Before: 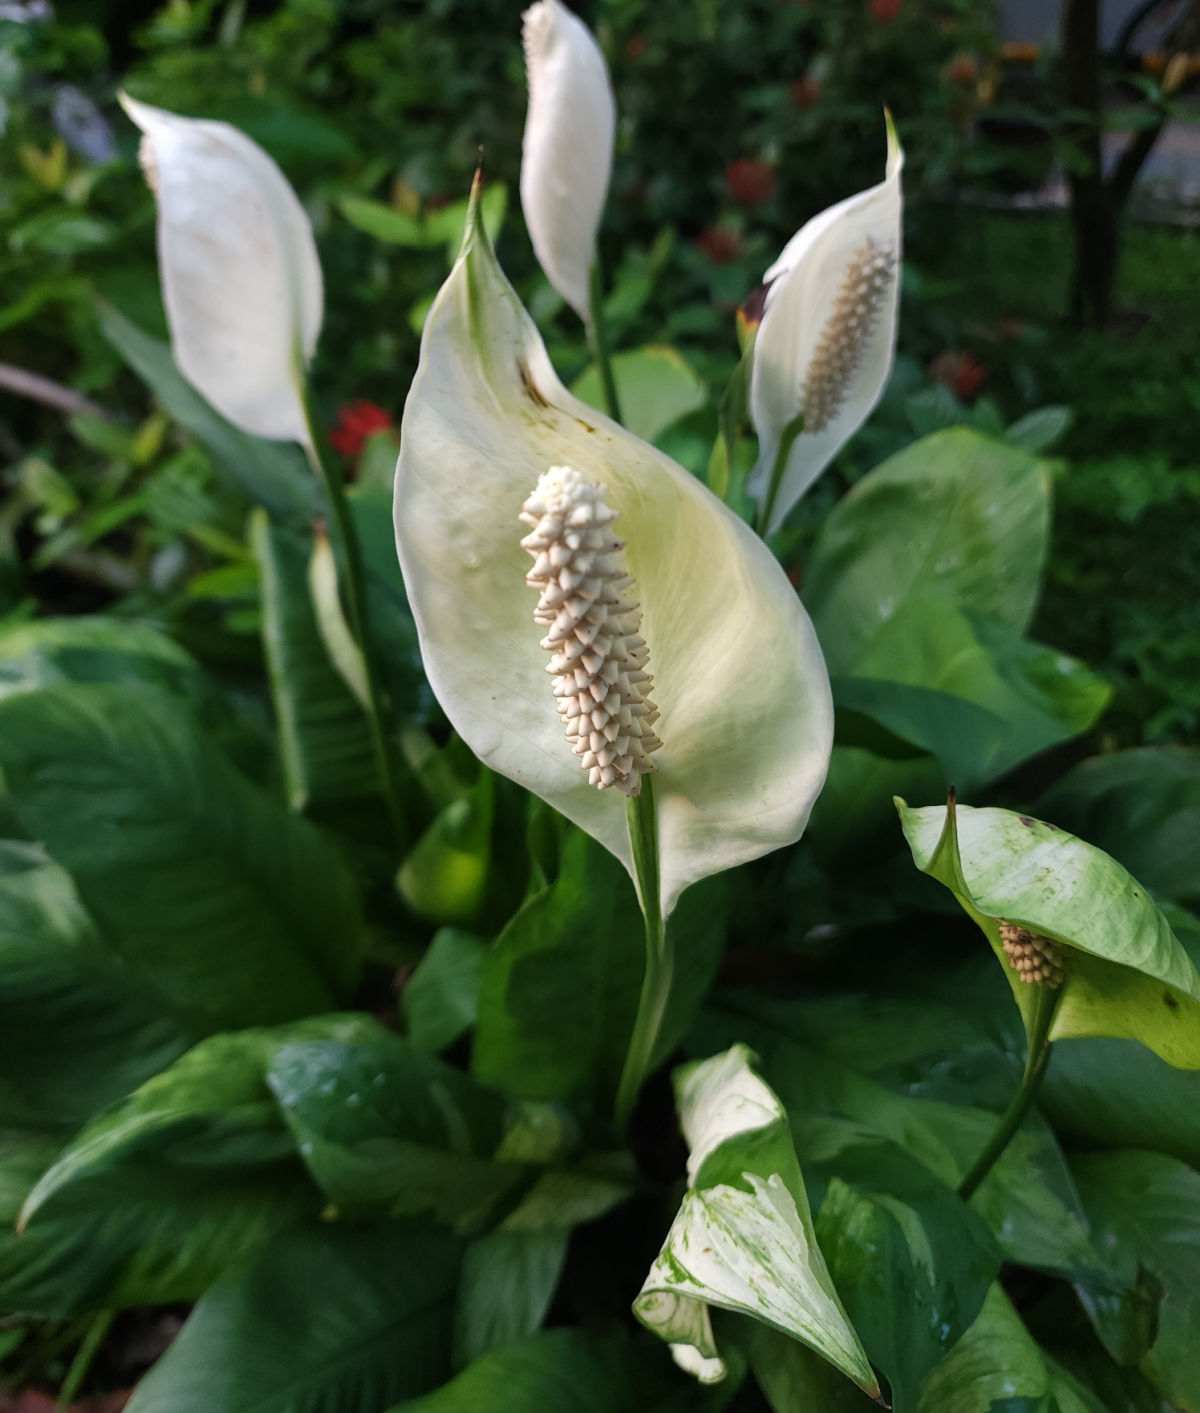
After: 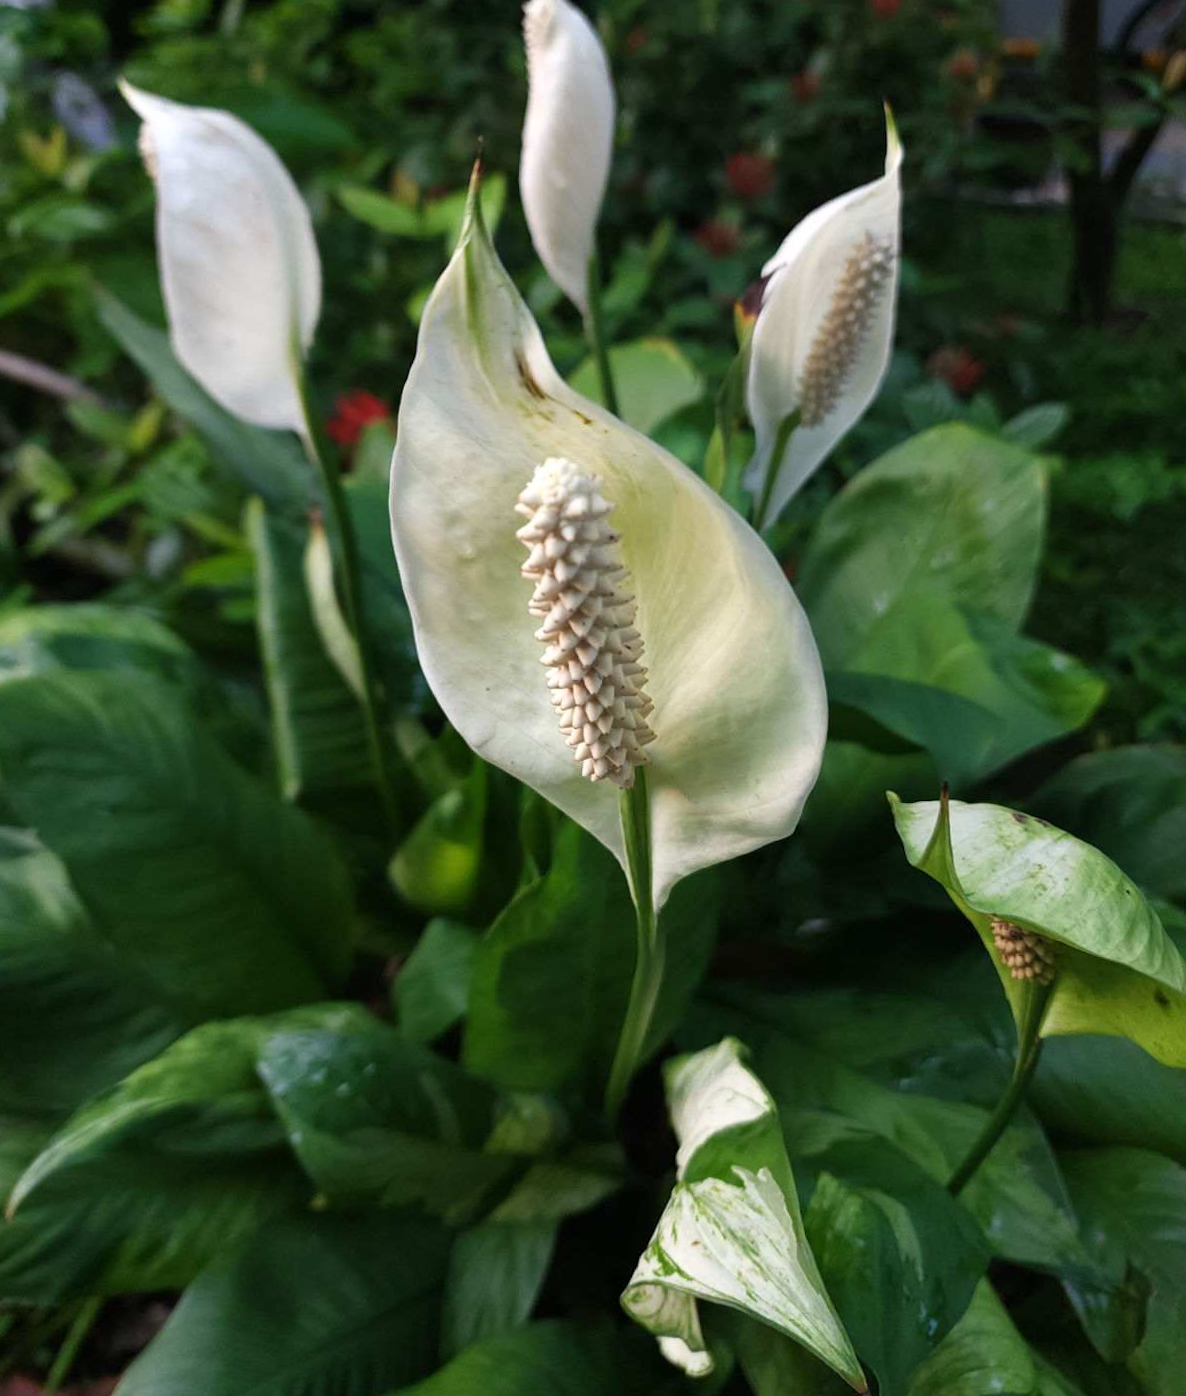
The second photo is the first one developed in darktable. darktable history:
shadows and highlights: shadows 1.66, highlights 41.44
crop and rotate: angle -0.571°
